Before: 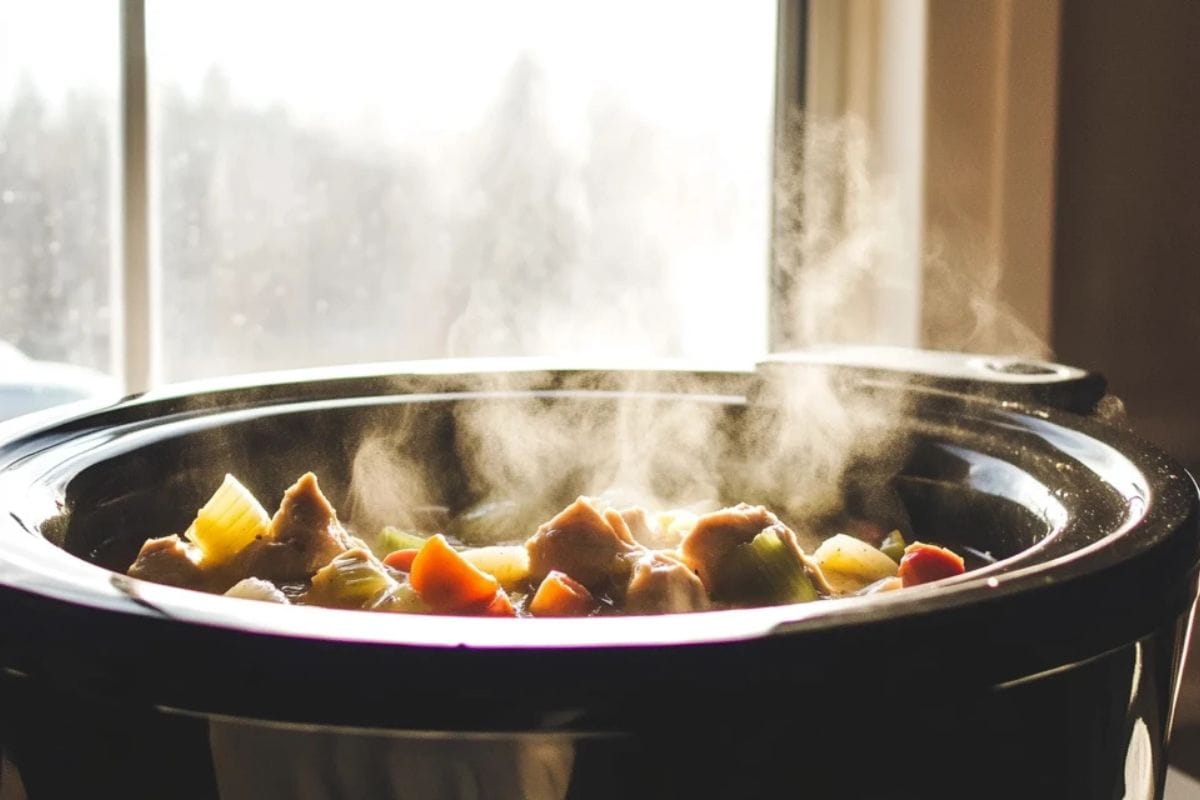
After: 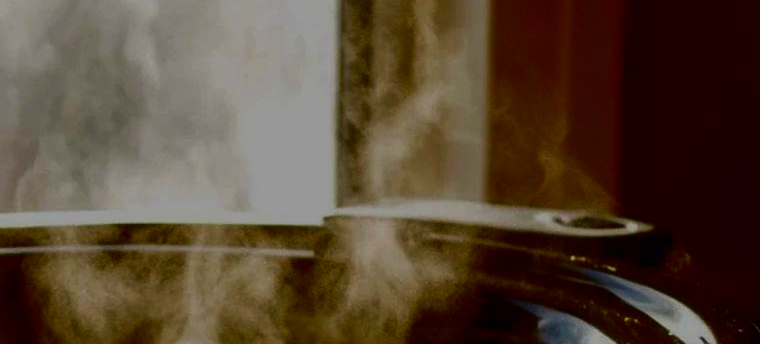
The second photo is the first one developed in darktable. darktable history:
crop: left 36.081%, top 18.273%, right 0.54%, bottom 38.644%
exposure: exposure -0.574 EV, compensate exposure bias true, compensate highlight preservation false
contrast brightness saturation: brightness -0.99, saturation 0.986
